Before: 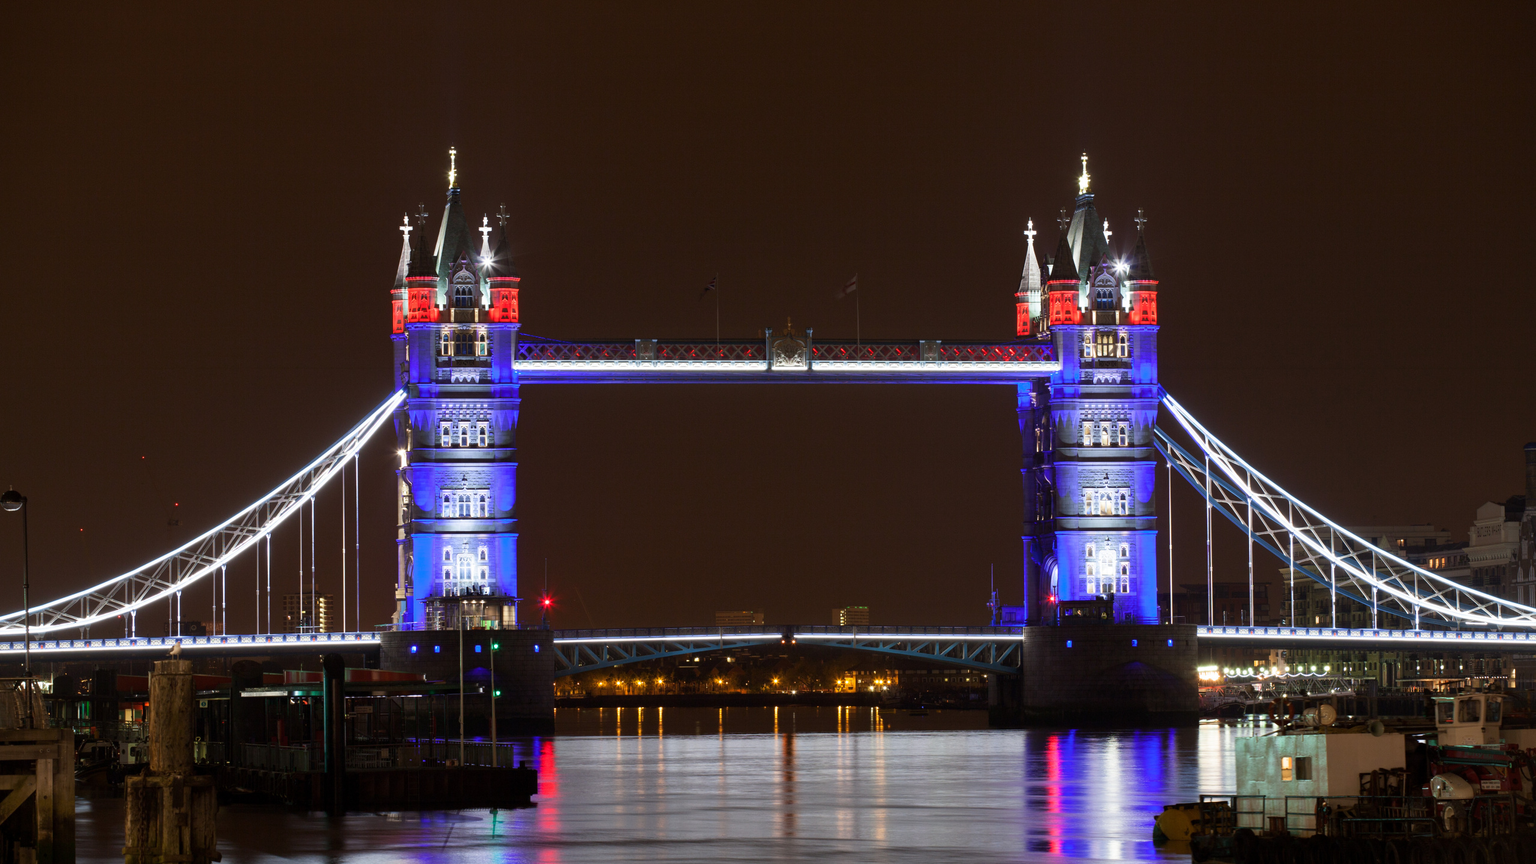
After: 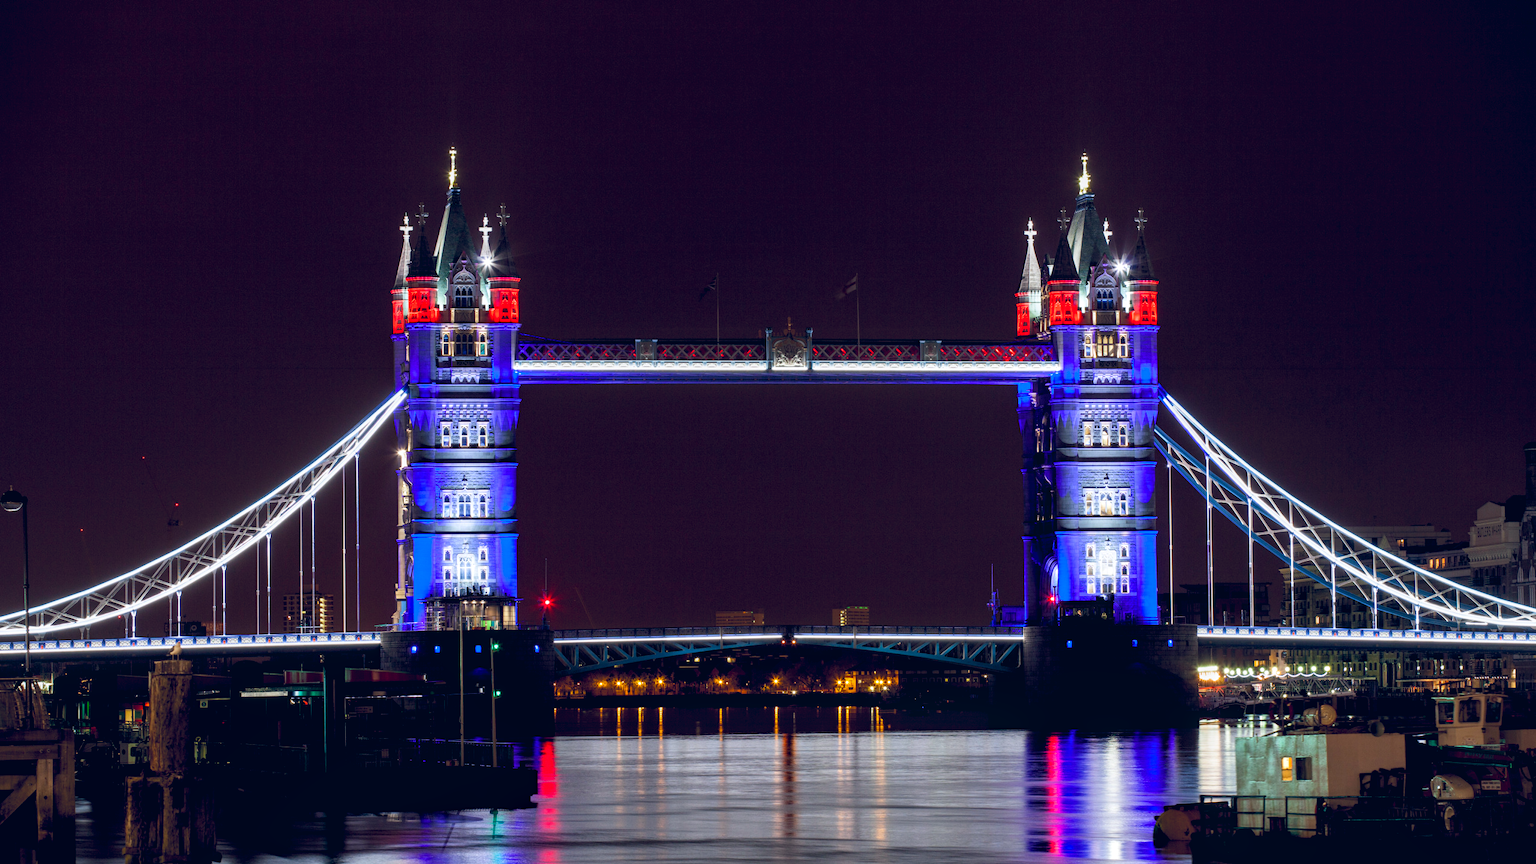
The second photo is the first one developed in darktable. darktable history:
color balance rgb: shadows lift › luminance -5.111%, shadows lift › chroma 1.094%, shadows lift › hue 218.19°, global offset › luminance 0.367%, global offset › chroma 0.211%, global offset › hue 254.87°, perceptual saturation grading › global saturation 30.192%
exposure: black level correction 0.01, exposure 0.017 EV, compensate exposure bias true, compensate highlight preservation false
local contrast: on, module defaults
